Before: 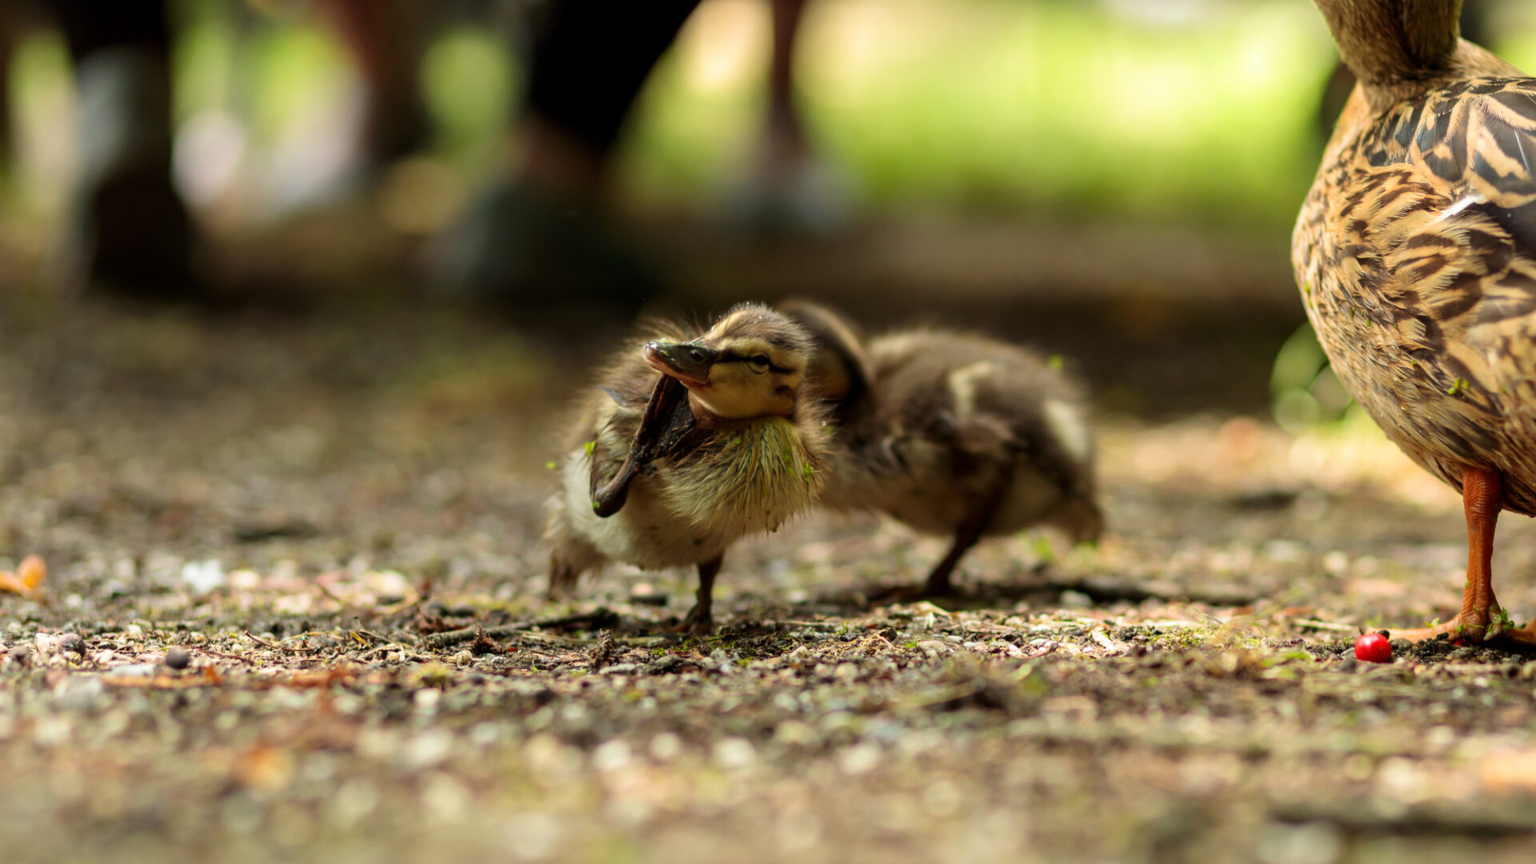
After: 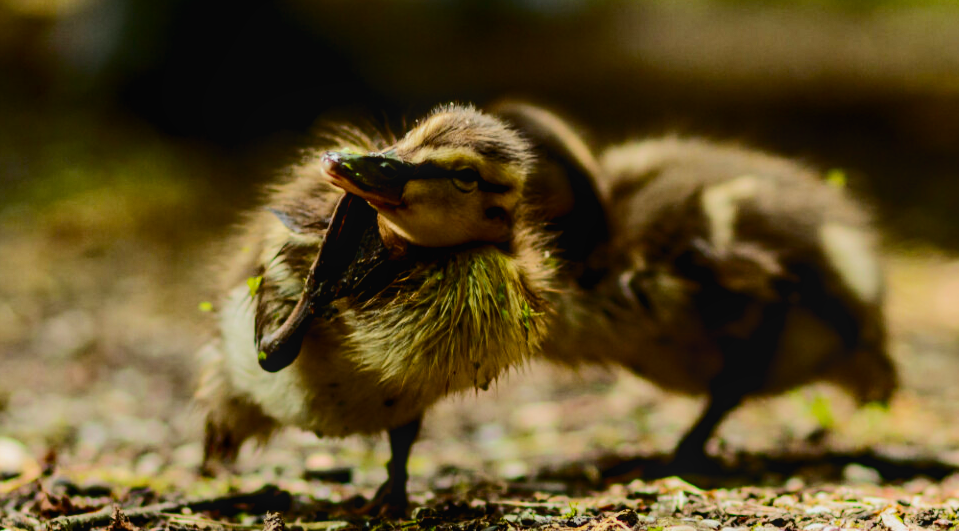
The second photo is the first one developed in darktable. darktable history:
exposure: compensate highlight preservation false
crop: left 25.175%, top 25.494%, right 24.859%, bottom 25.287%
local contrast: on, module defaults
tone equalizer: -8 EV -0.028 EV, -7 EV 0.022 EV, -6 EV -0.006 EV, -5 EV 0.004 EV, -4 EV -0.043 EV, -3 EV -0.234 EV, -2 EV -0.675 EV, -1 EV -1 EV, +0 EV -0.956 EV, edges refinement/feathering 500, mask exposure compensation -1.57 EV, preserve details no
color balance rgb: shadows lift › chroma 1.013%, shadows lift › hue 240.81°, global offset › luminance -0.88%, perceptual saturation grading › global saturation 20%, perceptual saturation grading › highlights -25.482%, perceptual saturation grading › shadows 25.794%, perceptual brilliance grading › highlights 17.004%, perceptual brilliance grading › mid-tones 32.556%, perceptual brilliance grading › shadows -31.813%, global vibrance 15.141%
tone curve: curves: ch0 [(0, 0.032) (0.181, 0.156) (0.751, 0.829) (1, 1)], color space Lab, independent channels, preserve colors none
